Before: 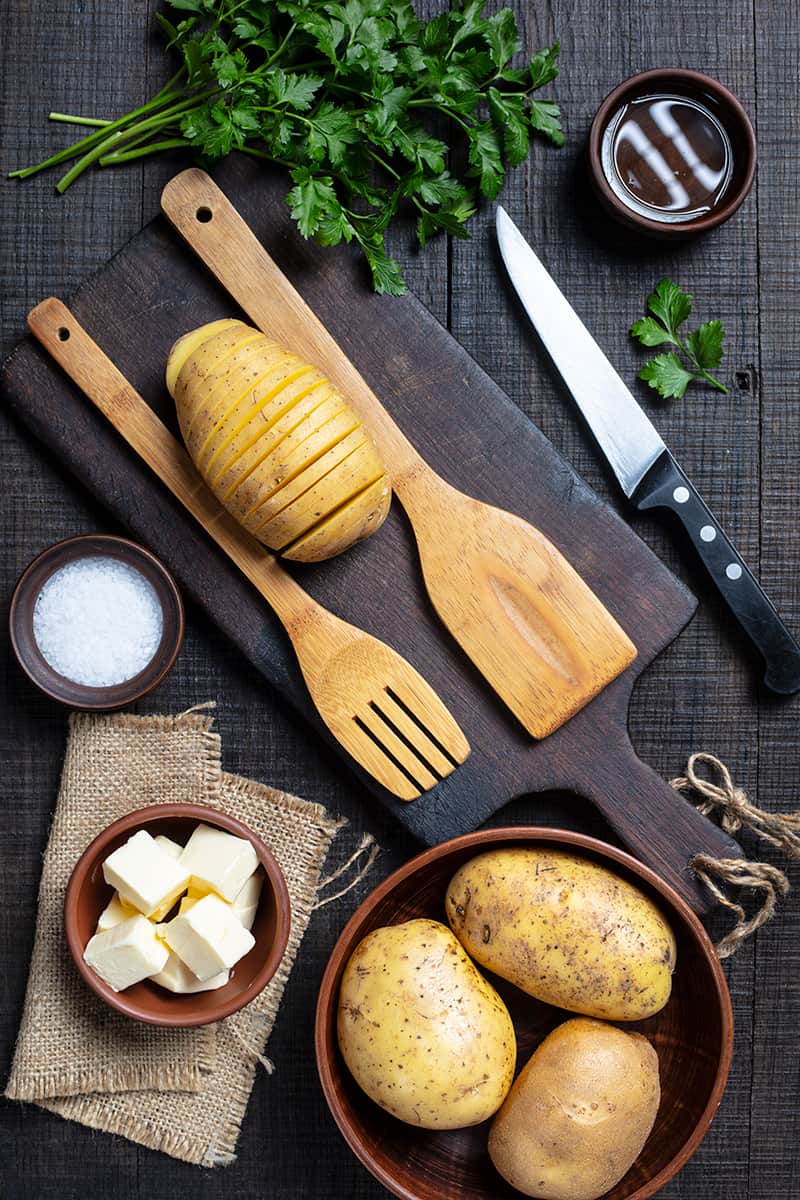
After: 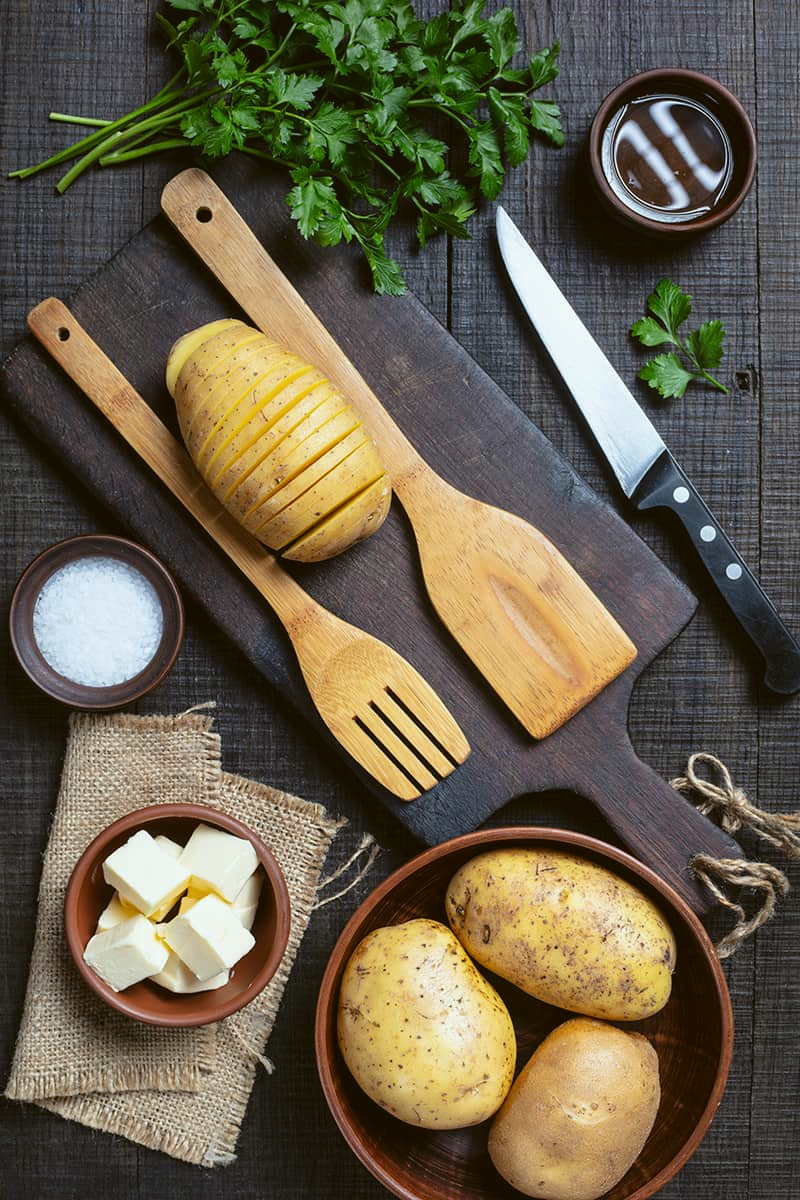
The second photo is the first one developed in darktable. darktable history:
white balance: emerald 1
color balance: lift [1.004, 1.002, 1.002, 0.998], gamma [1, 1.007, 1.002, 0.993], gain [1, 0.977, 1.013, 1.023], contrast -3.64%
